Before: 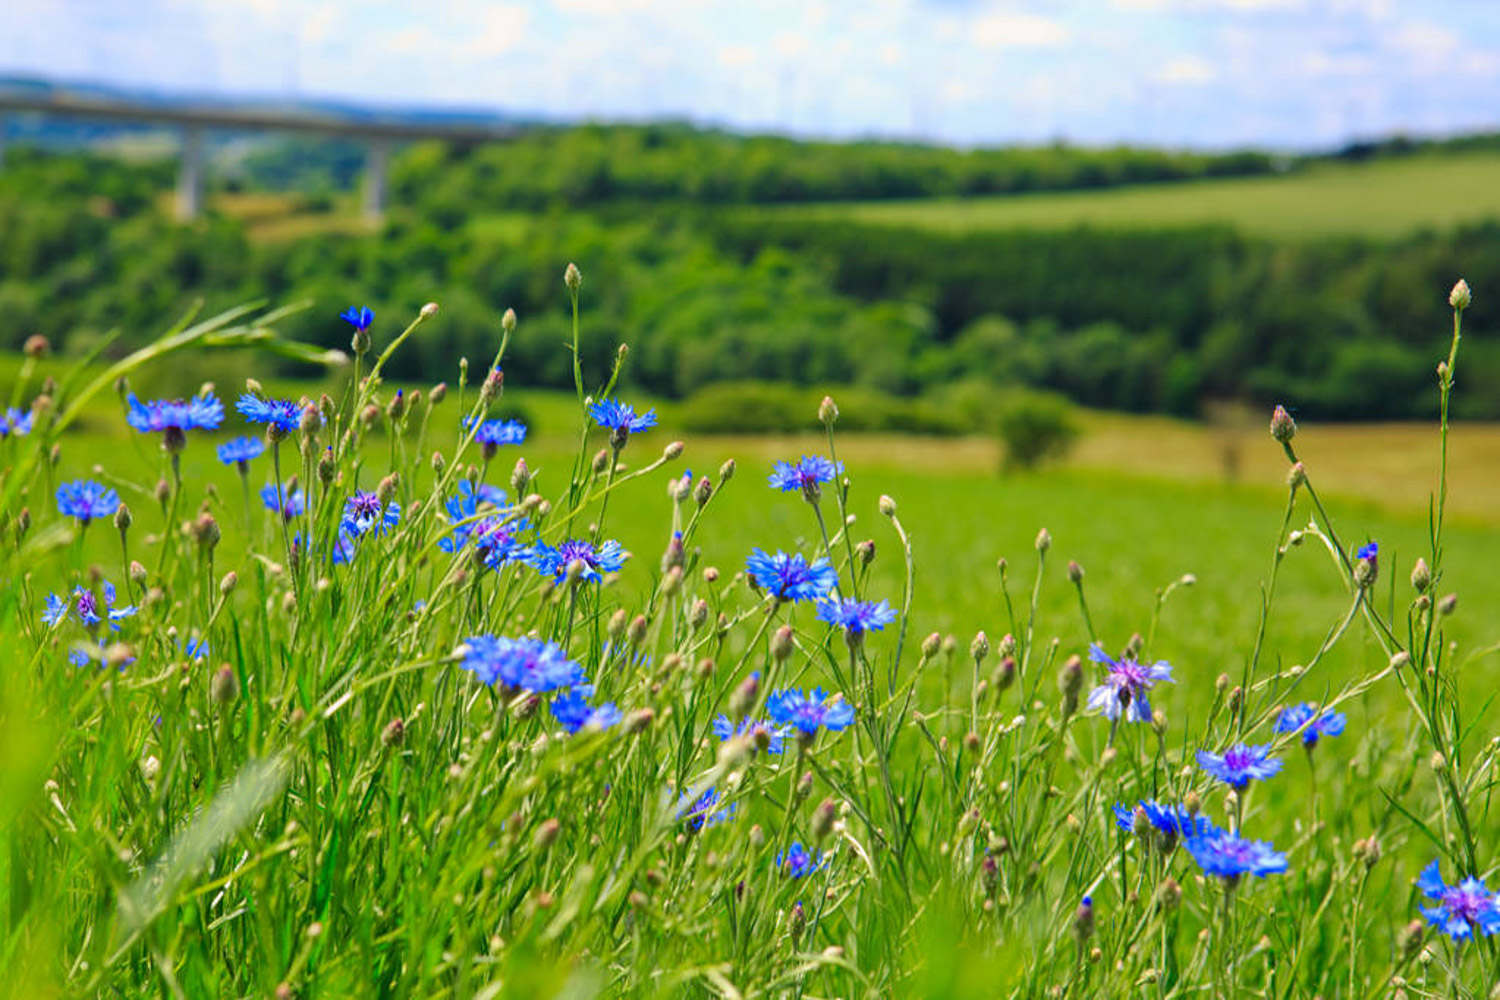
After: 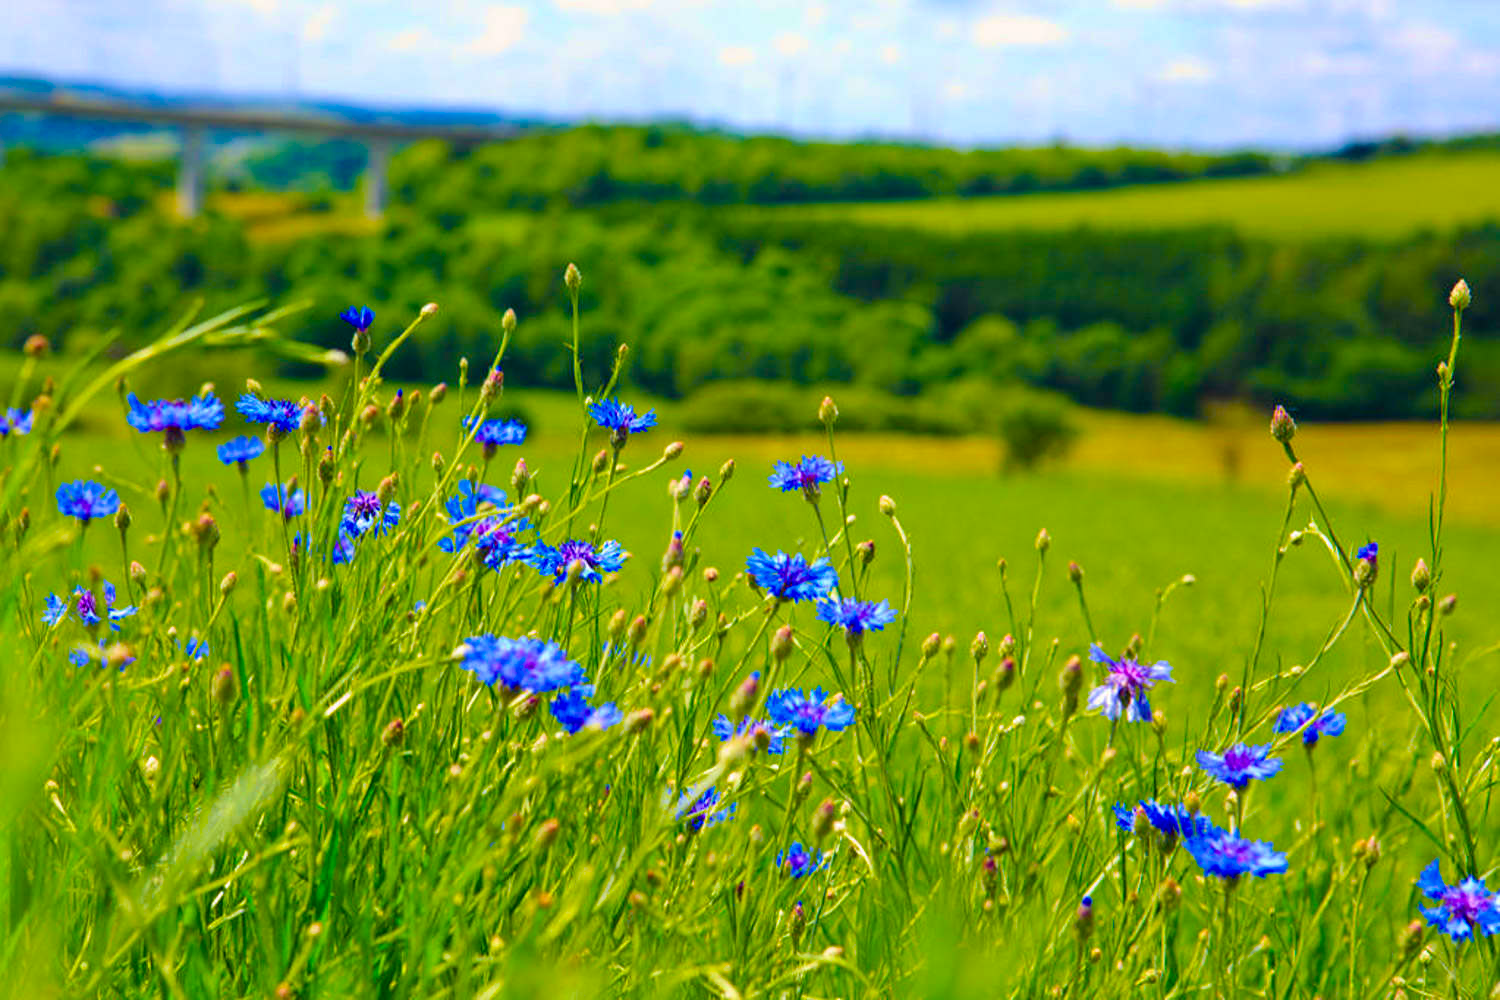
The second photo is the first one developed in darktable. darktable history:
velvia: strength 51%, mid-tones bias 0.51
color correction: saturation 0.8
color balance rgb: perceptual saturation grading › global saturation 20%, global vibrance 20%
